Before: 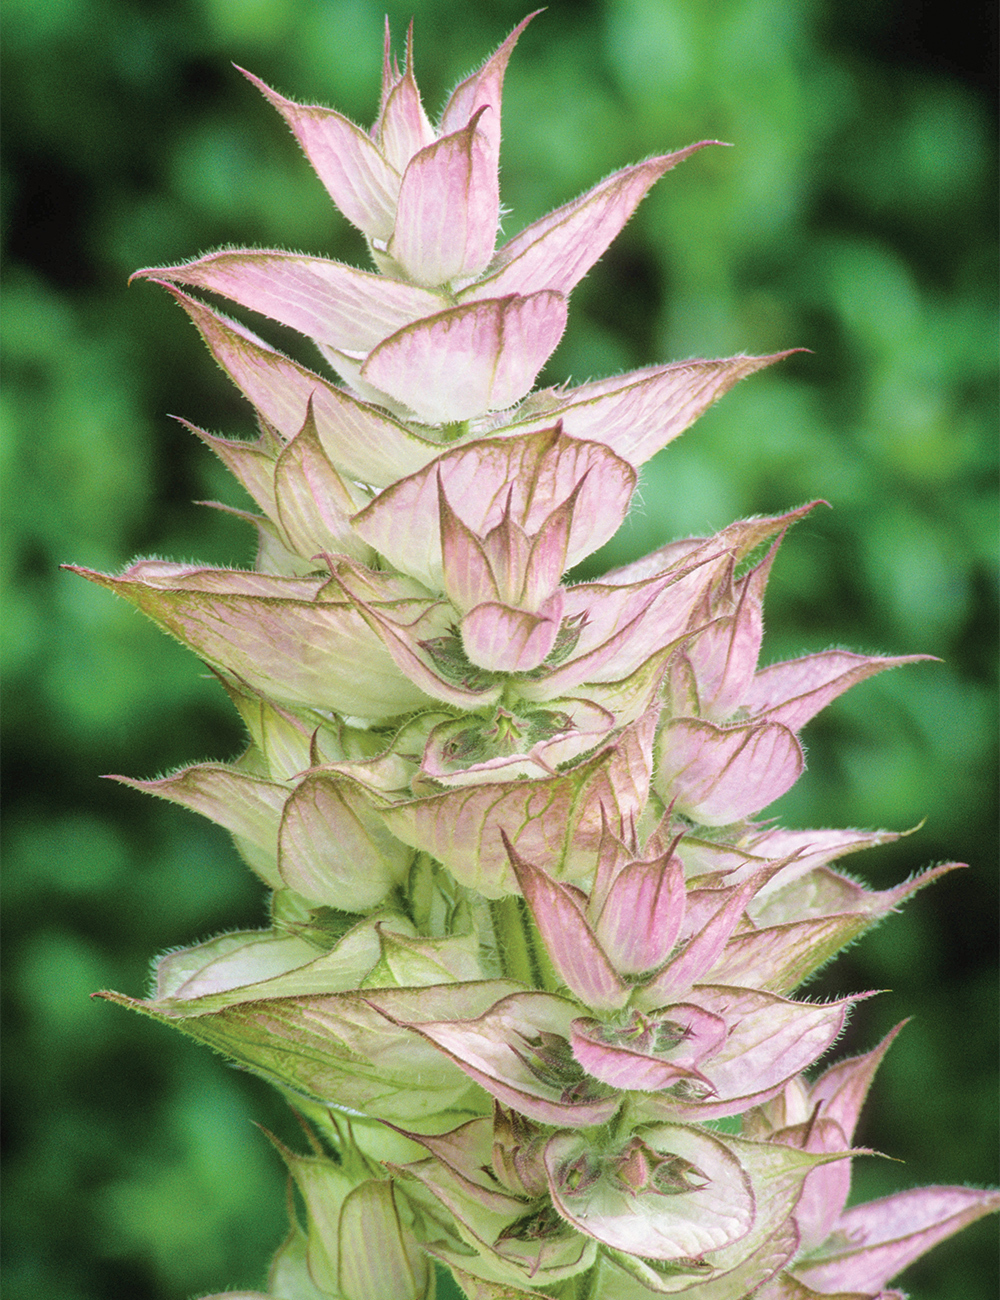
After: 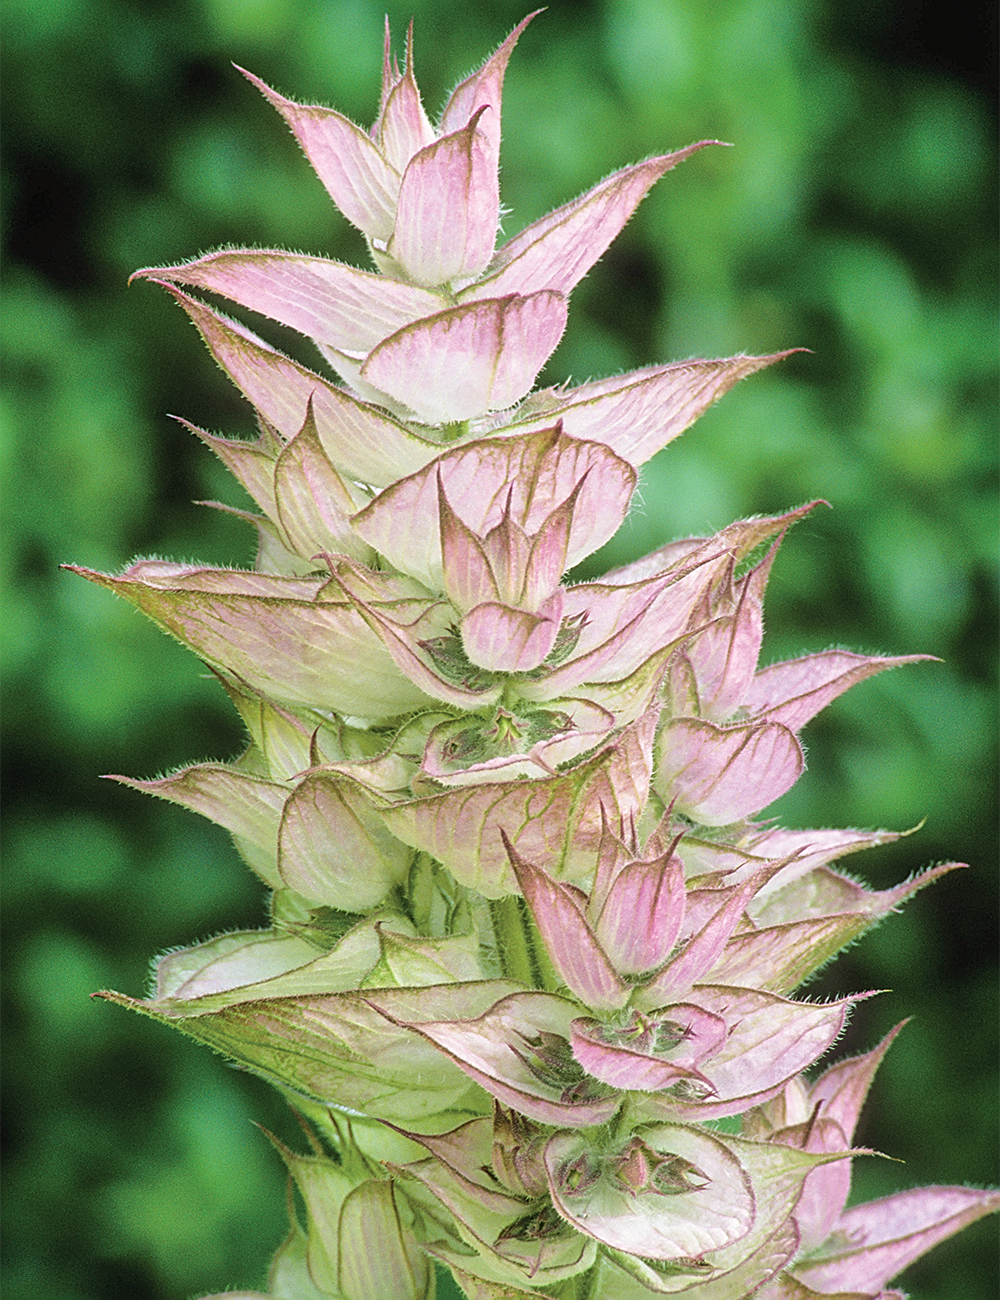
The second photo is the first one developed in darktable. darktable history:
sharpen: amount 0.583
